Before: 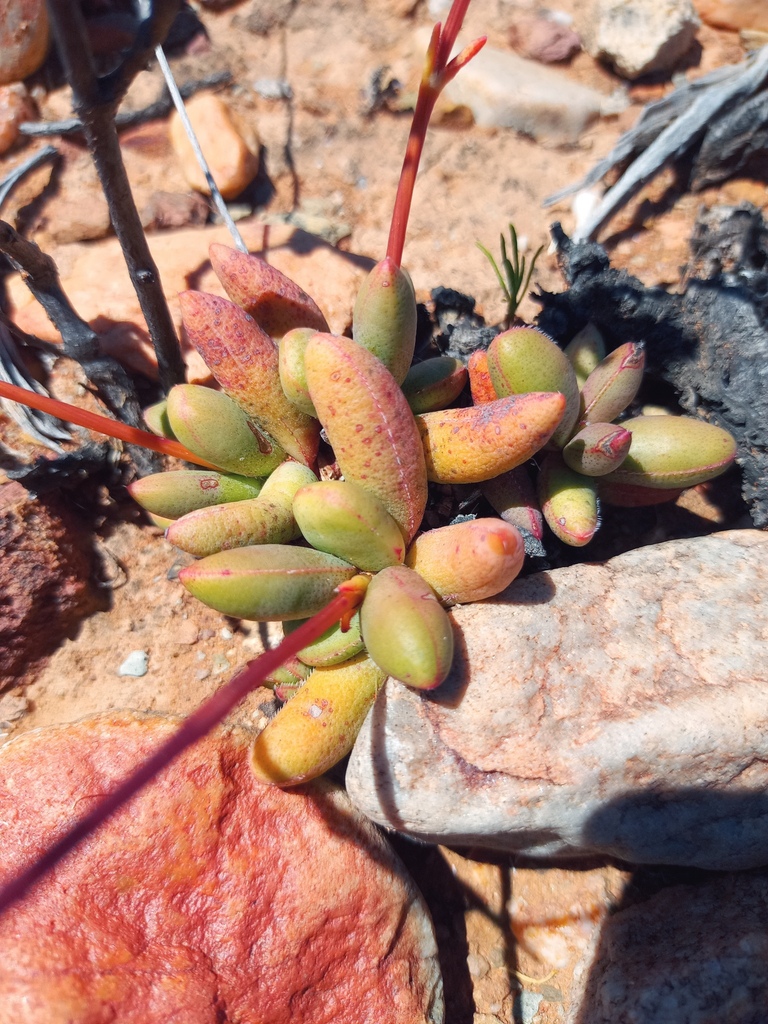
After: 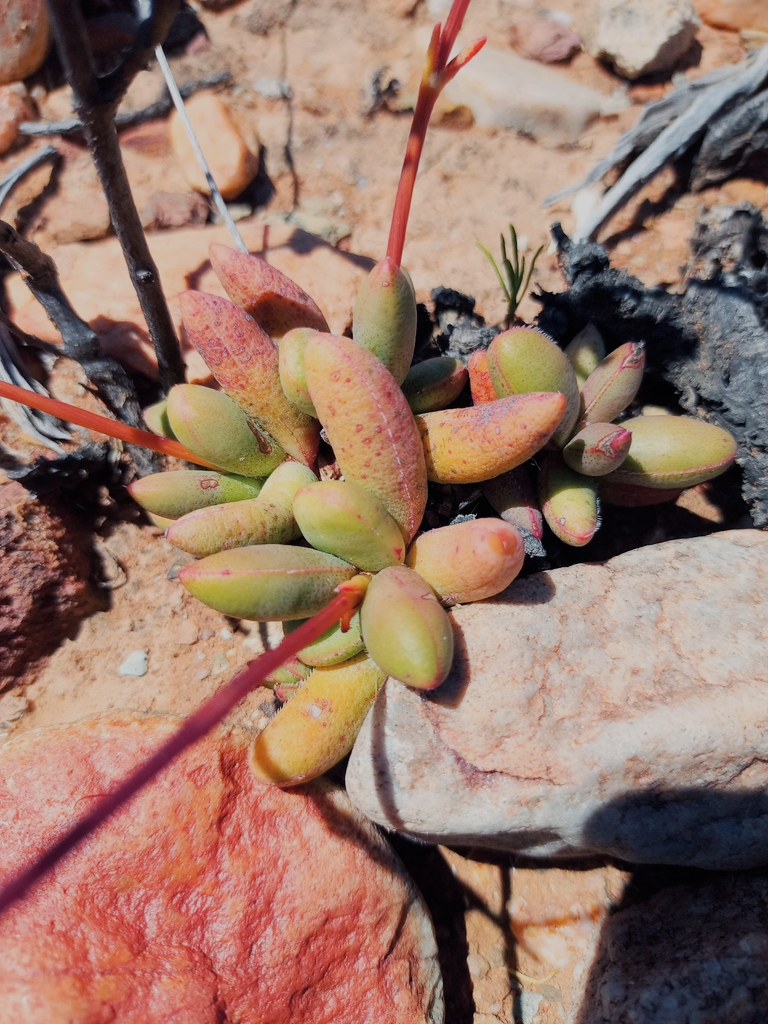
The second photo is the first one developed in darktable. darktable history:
color zones: curves: ch0 [(0.25, 0.5) (0.428, 0.473) (0.75, 0.5)]; ch1 [(0.243, 0.479) (0.398, 0.452) (0.75, 0.5)]
filmic rgb: black relative exposure -8.54 EV, white relative exposure 5.52 EV, hardness 3.39, contrast 1.016
